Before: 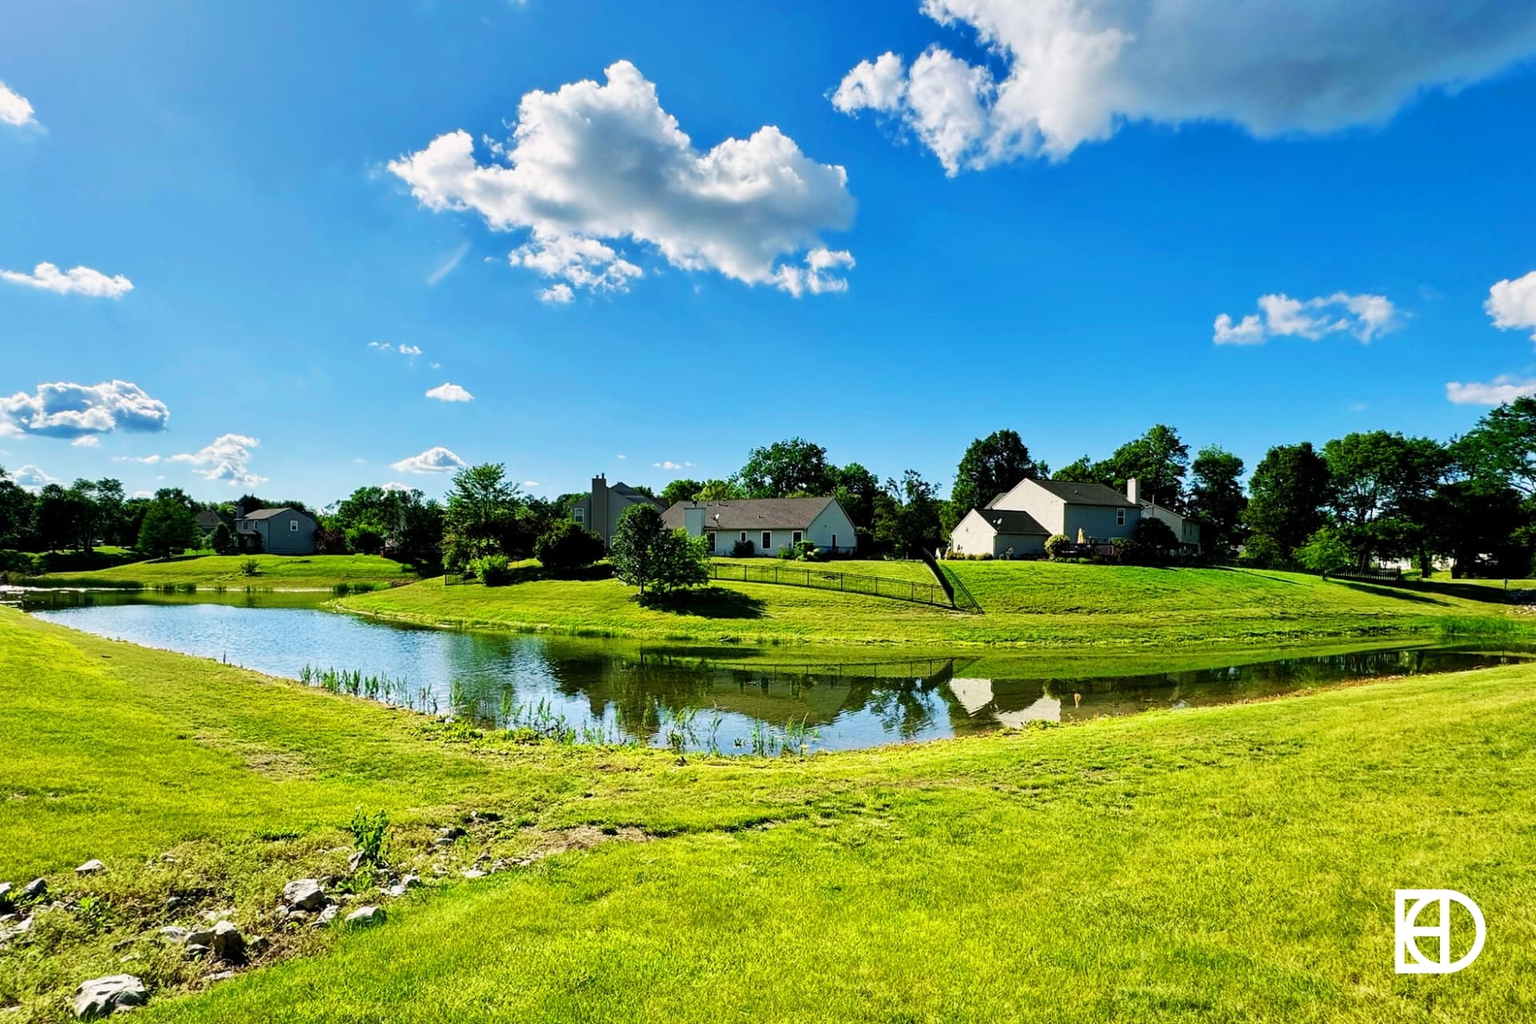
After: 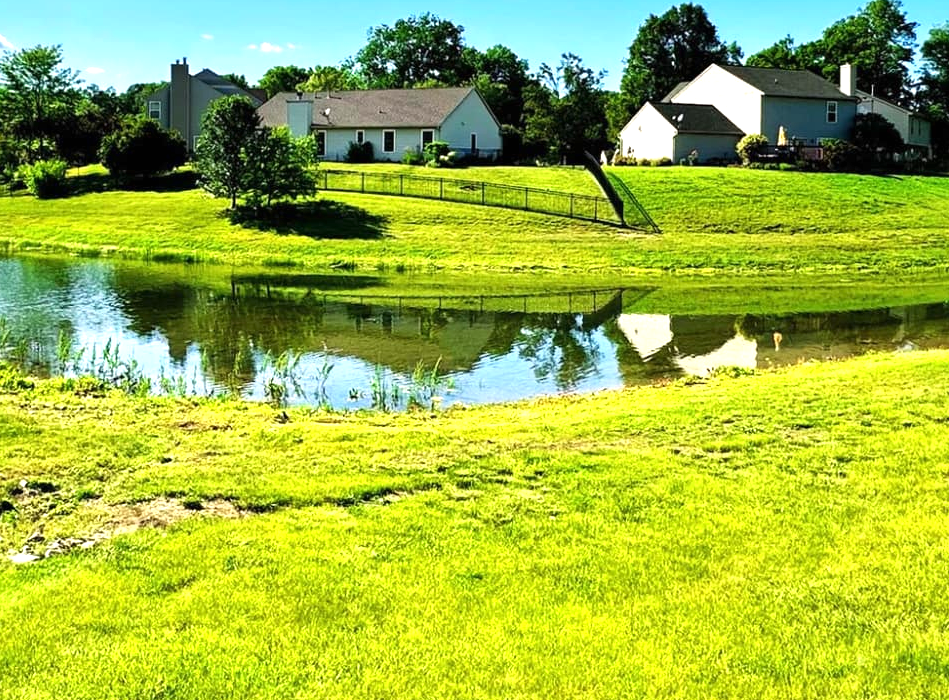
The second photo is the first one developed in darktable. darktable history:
crop: left 29.672%, top 41.786%, right 20.851%, bottom 3.487%
exposure: black level correction 0, exposure 0.7 EV, compensate exposure bias true, compensate highlight preservation false
